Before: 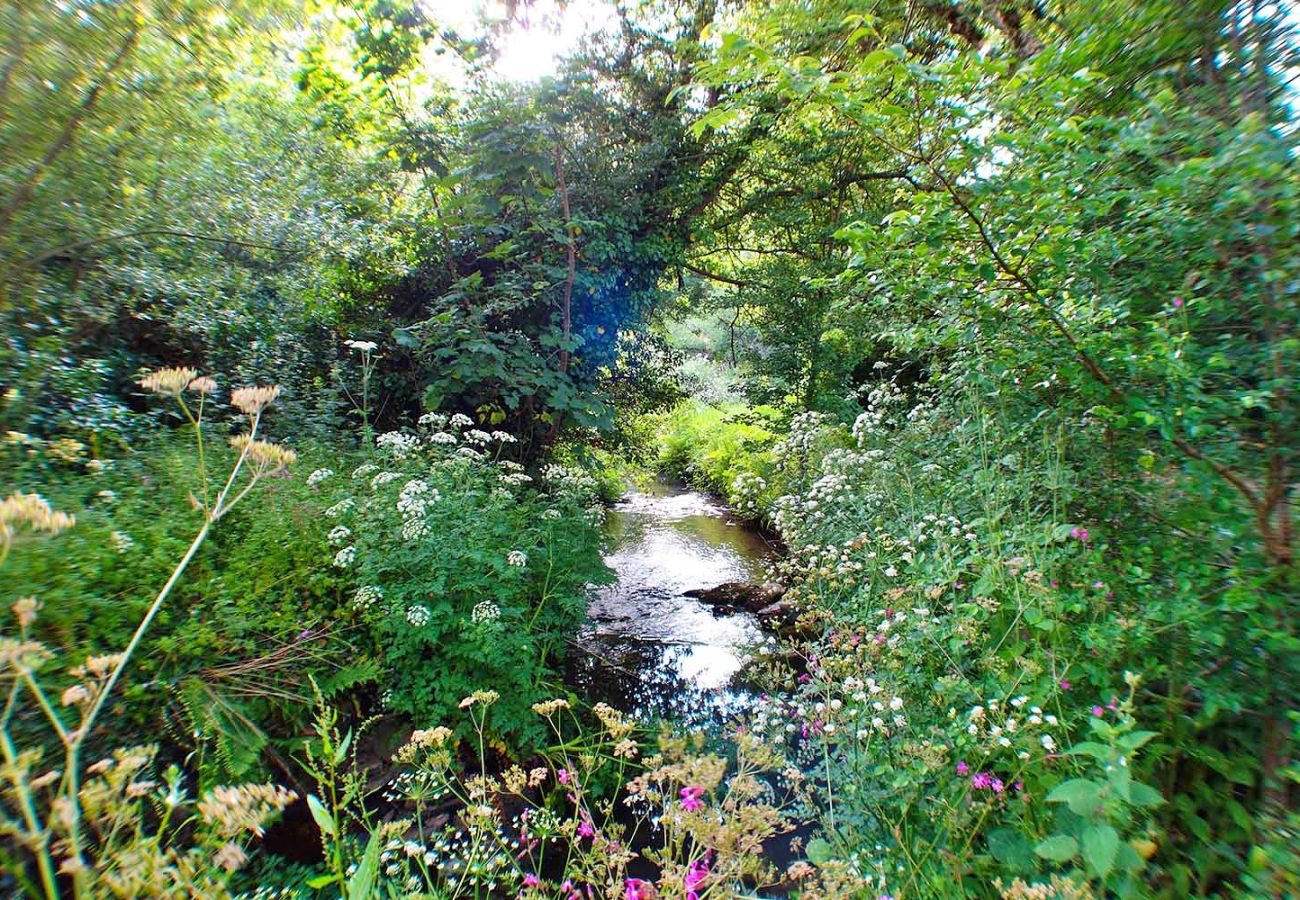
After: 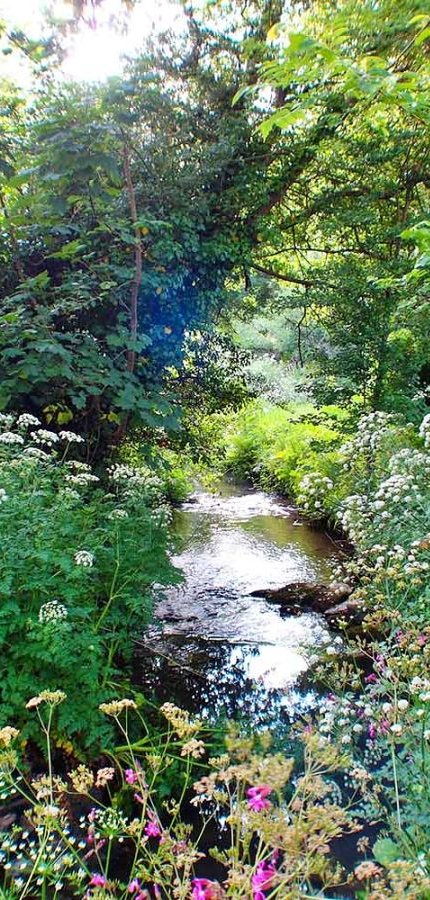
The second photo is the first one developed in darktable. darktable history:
crop: left 33.352%, right 33.518%
